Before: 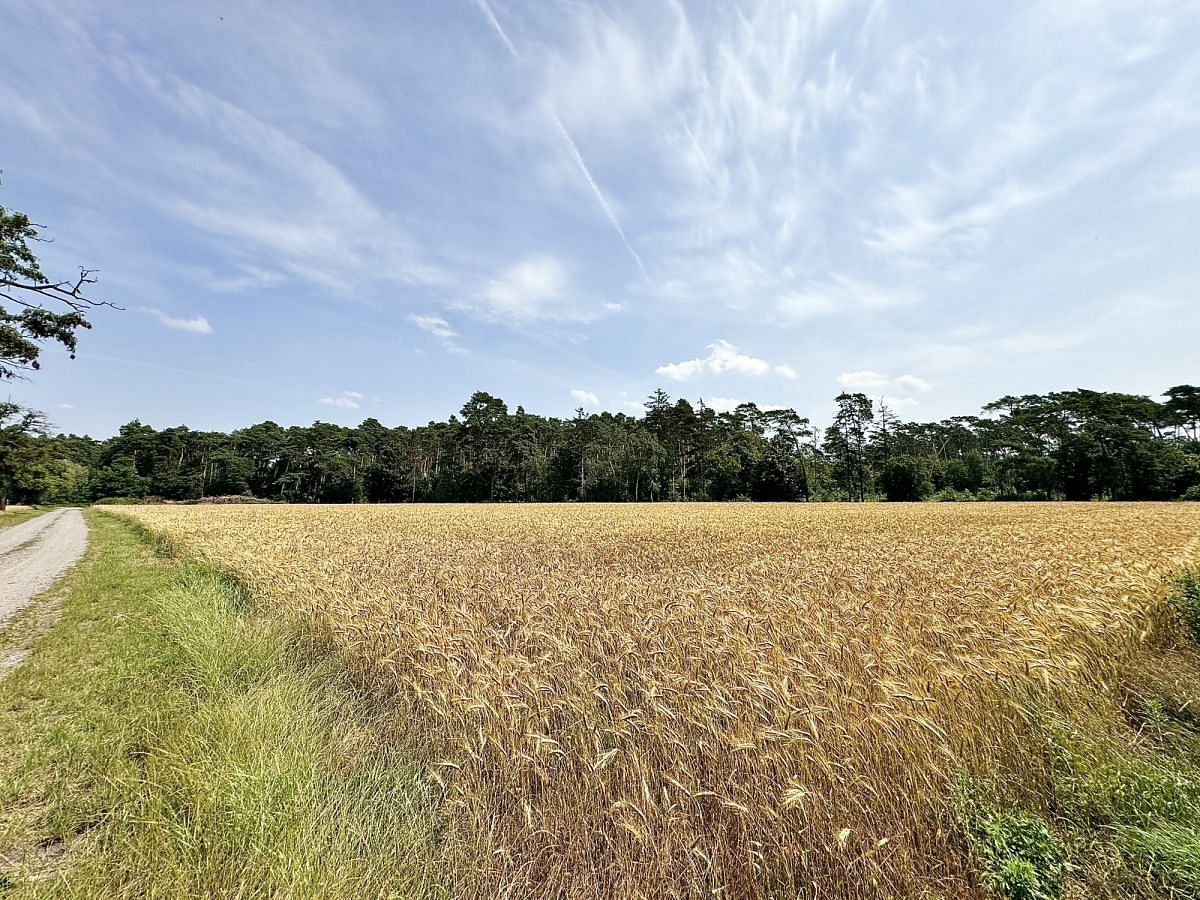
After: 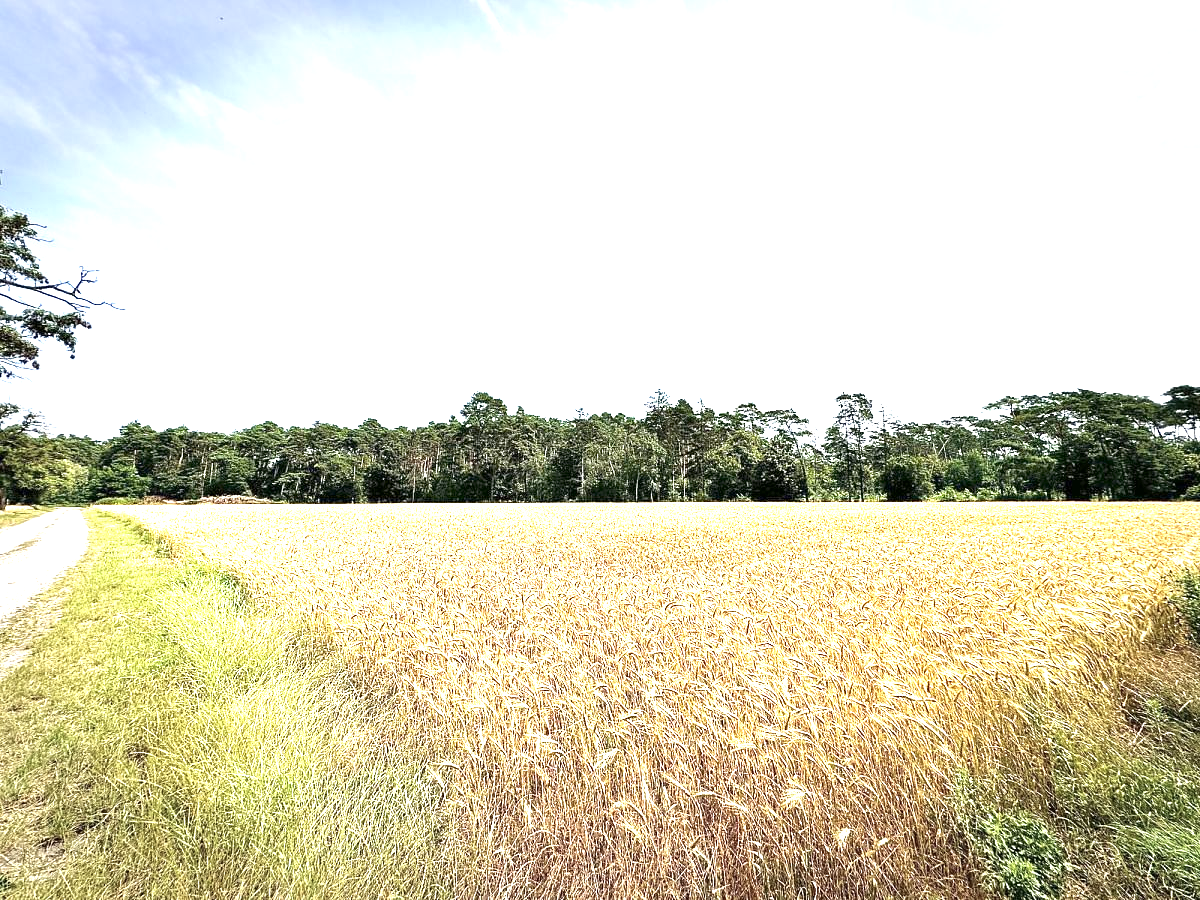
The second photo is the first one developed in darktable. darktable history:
vignetting: fall-off start 70.97%, brightness -0.584, saturation -0.118, width/height ratio 1.333
exposure: exposure 2 EV, compensate exposure bias true, compensate highlight preservation false
